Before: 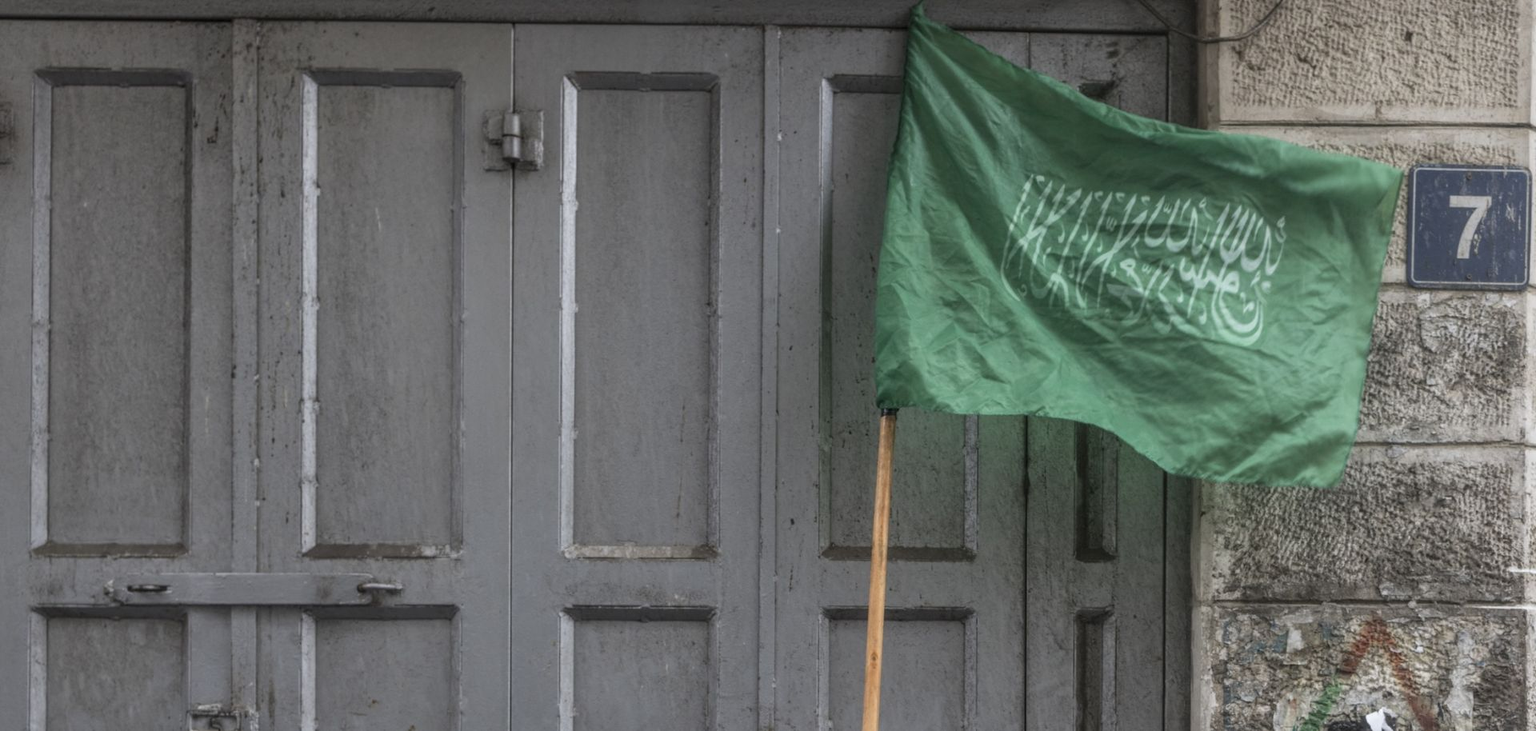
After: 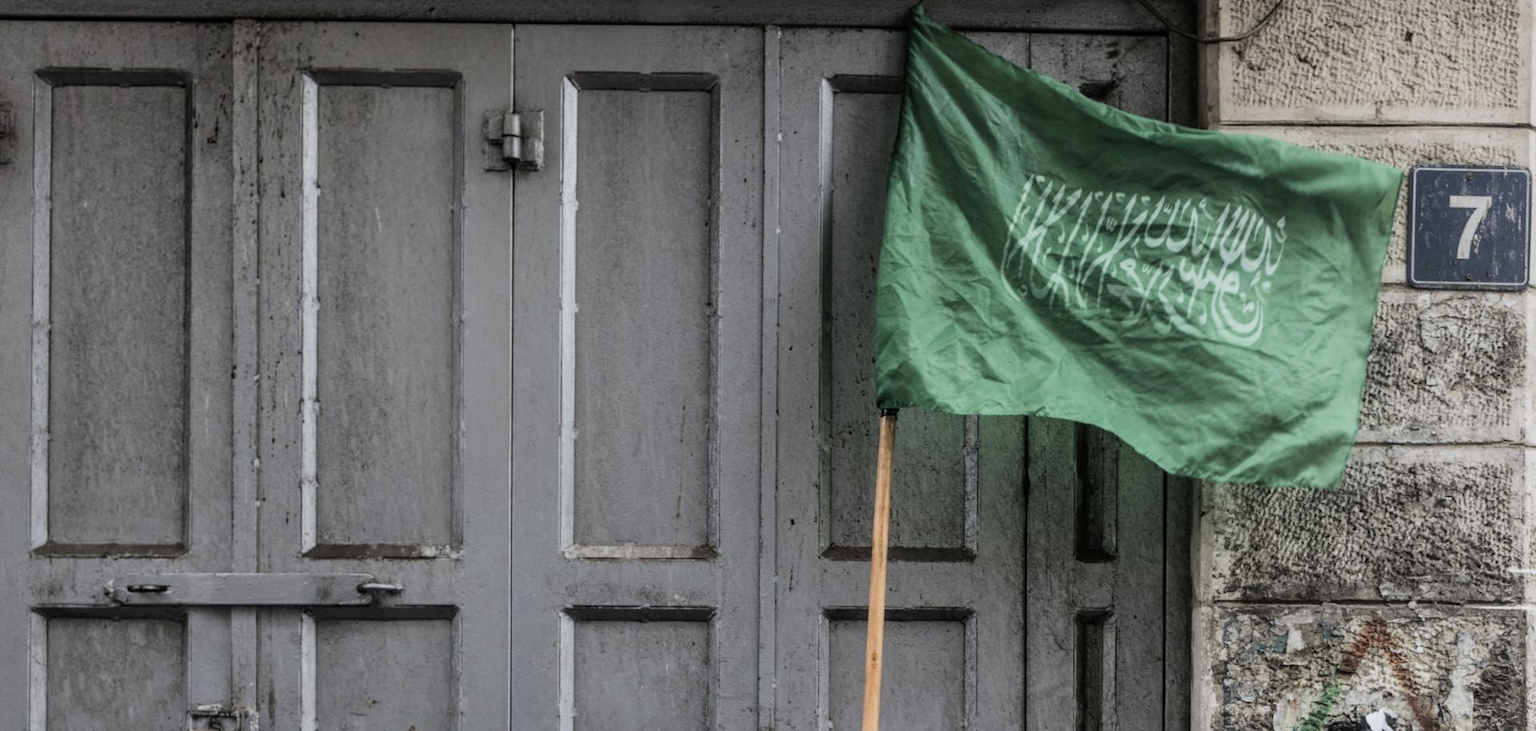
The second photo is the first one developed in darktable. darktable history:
filmic rgb: black relative exposure -7.65 EV, white relative exposure 4.56 EV, hardness 3.61
tone equalizer: -8 EV -0.768 EV, -7 EV -0.71 EV, -6 EV -0.632 EV, -5 EV -0.404 EV, -3 EV 0.391 EV, -2 EV 0.6 EV, -1 EV 0.694 EV, +0 EV 0.741 EV, edges refinement/feathering 500, mask exposure compensation -1.57 EV, preserve details no
